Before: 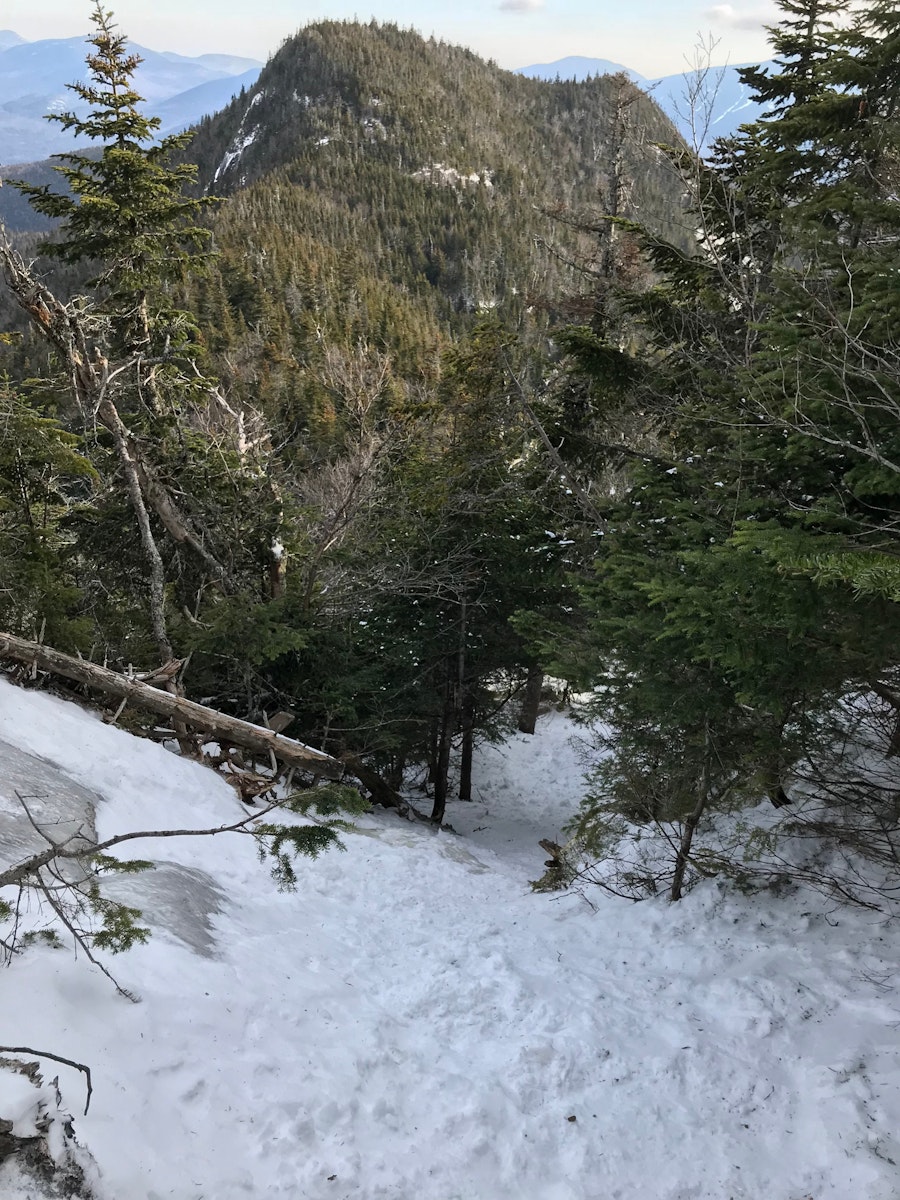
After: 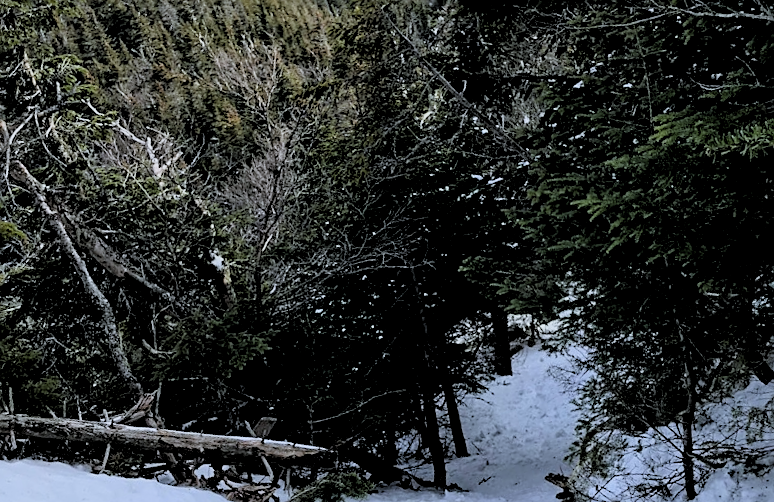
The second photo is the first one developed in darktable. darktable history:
filmic rgb: middle gray luminance 18.42%, black relative exposure -9 EV, white relative exposure 3.75 EV, threshold 6 EV, target black luminance 0%, hardness 4.85, latitude 67.35%, contrast 0.955, highlights saturation mix 20%, shadows ↔ highlights balance 21.36%, add noise in highlights 0, preserve chrominance luminance Y, color science v3 (2019), use custom middle-gray values true, iterations of high-quality reconstruction 0, contrast in highlights soft, enable highlight reconstruction true
sharpen: on, module defaults
white balance: red 0.931, blue 1.11
rgb levels: levels [[0.029, 0.461, 0.922], [0, 0.5, 1], [0, 0.5, 1]]
rotate and perspective: rotation -14.8°, crop left 0.1, crop right 0.903, crop top 0.25, crop bottom 0.748
contrast brightness saturation: contrast 0.05
crop: left 7.856%, top 11.836%, right 10.12%, bottom 15.387%
